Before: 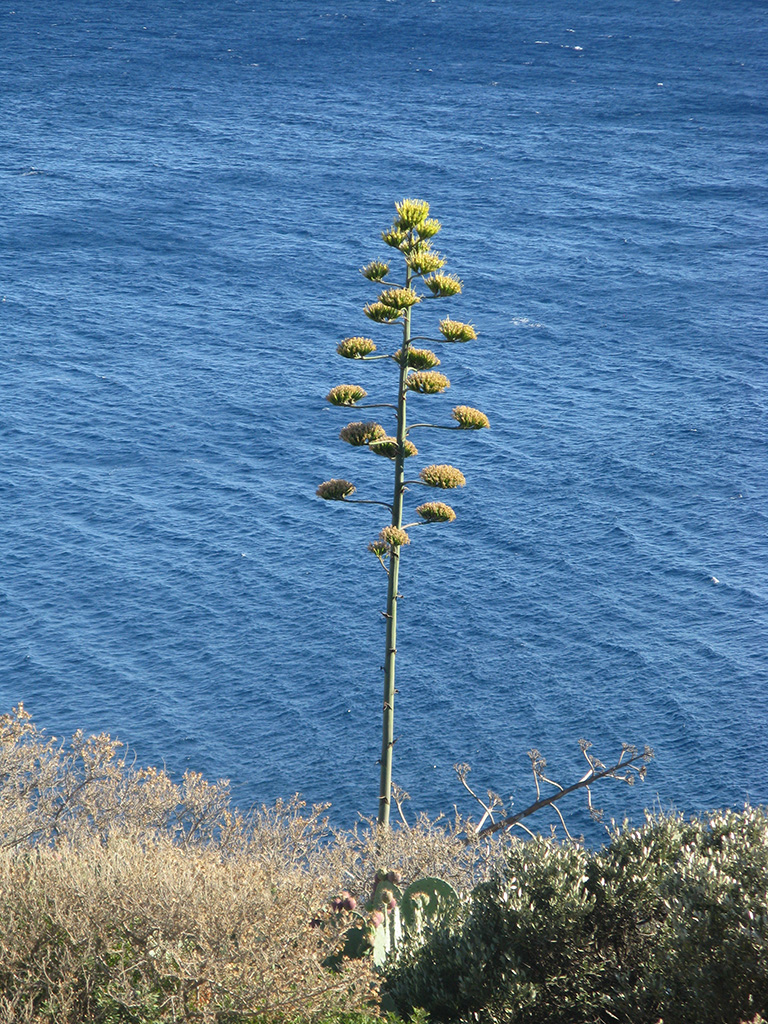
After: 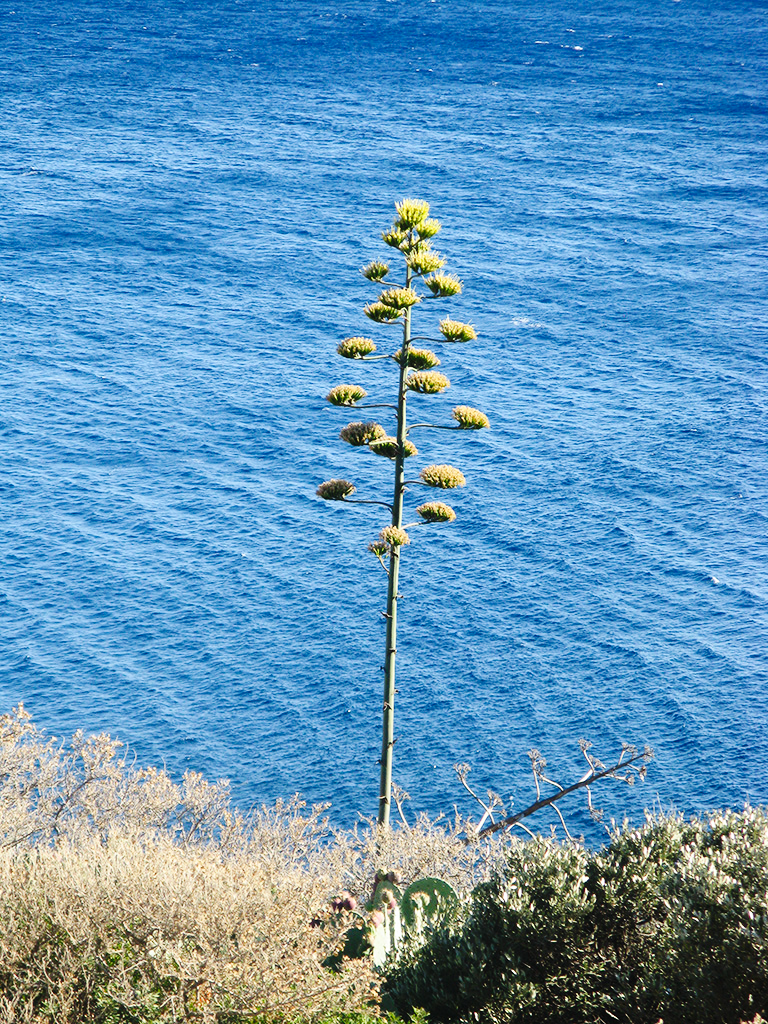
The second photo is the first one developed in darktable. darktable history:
contrast brightness saturation: contrast 0.1, brightness 0.02, saturation 0.02
base curve: curves: ch0 [(0, 0) (0.036, 0.025) (0.121, 0.166) (0.206, 0.329) (0.605, 0.79) (1, 1)], preserve colors none
